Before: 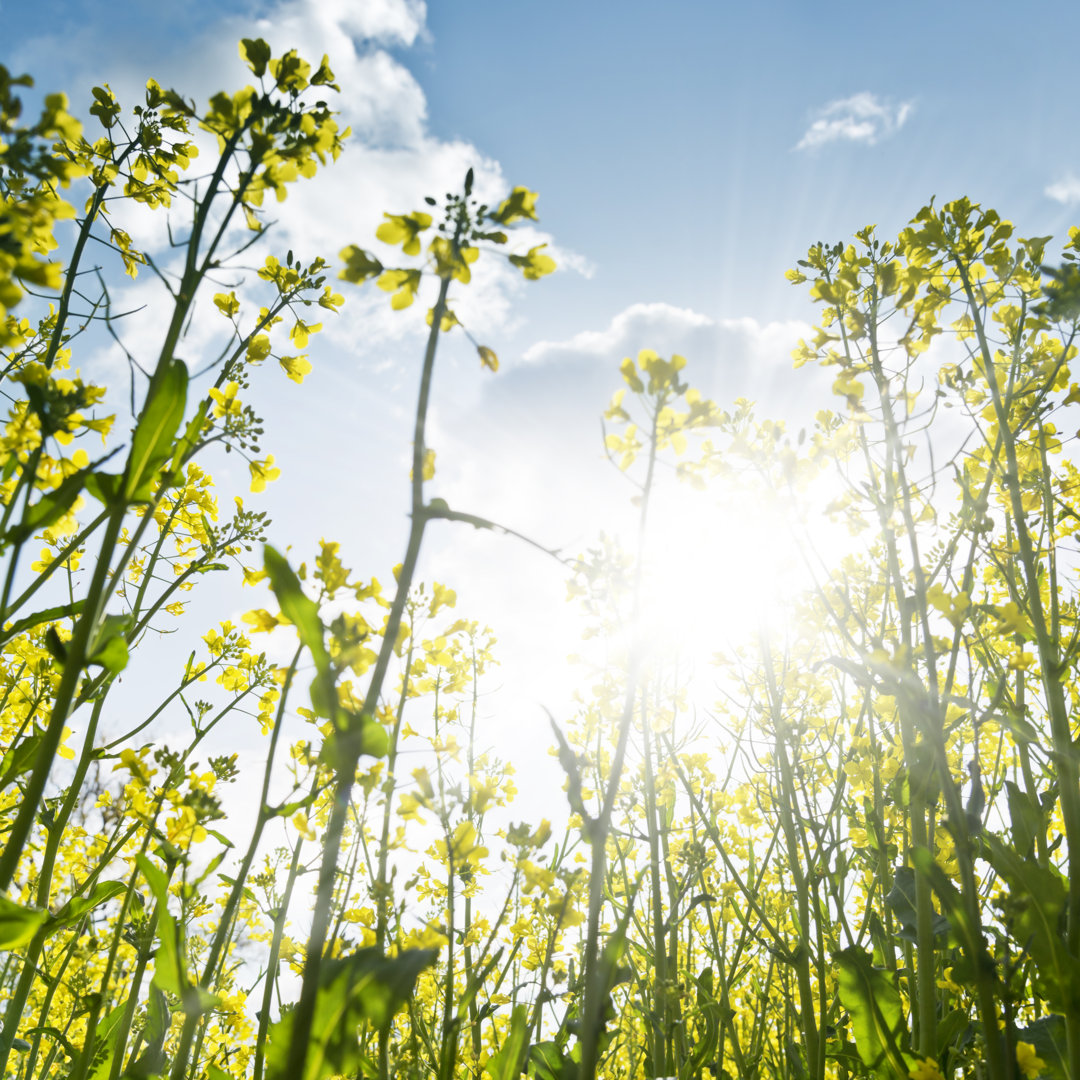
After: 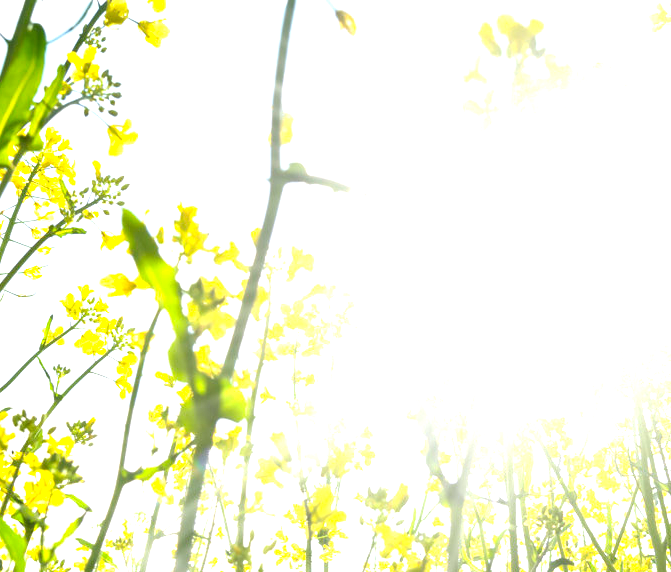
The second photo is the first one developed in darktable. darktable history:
exposure: black level correction 0, exposure 1.105 EV, compensate exposure bias true, compensate highlight preservation false
crop: left 13.196%, top 31.131%, right 24.666%, bottom 15.841%
color correction: highlights b* -0.047
